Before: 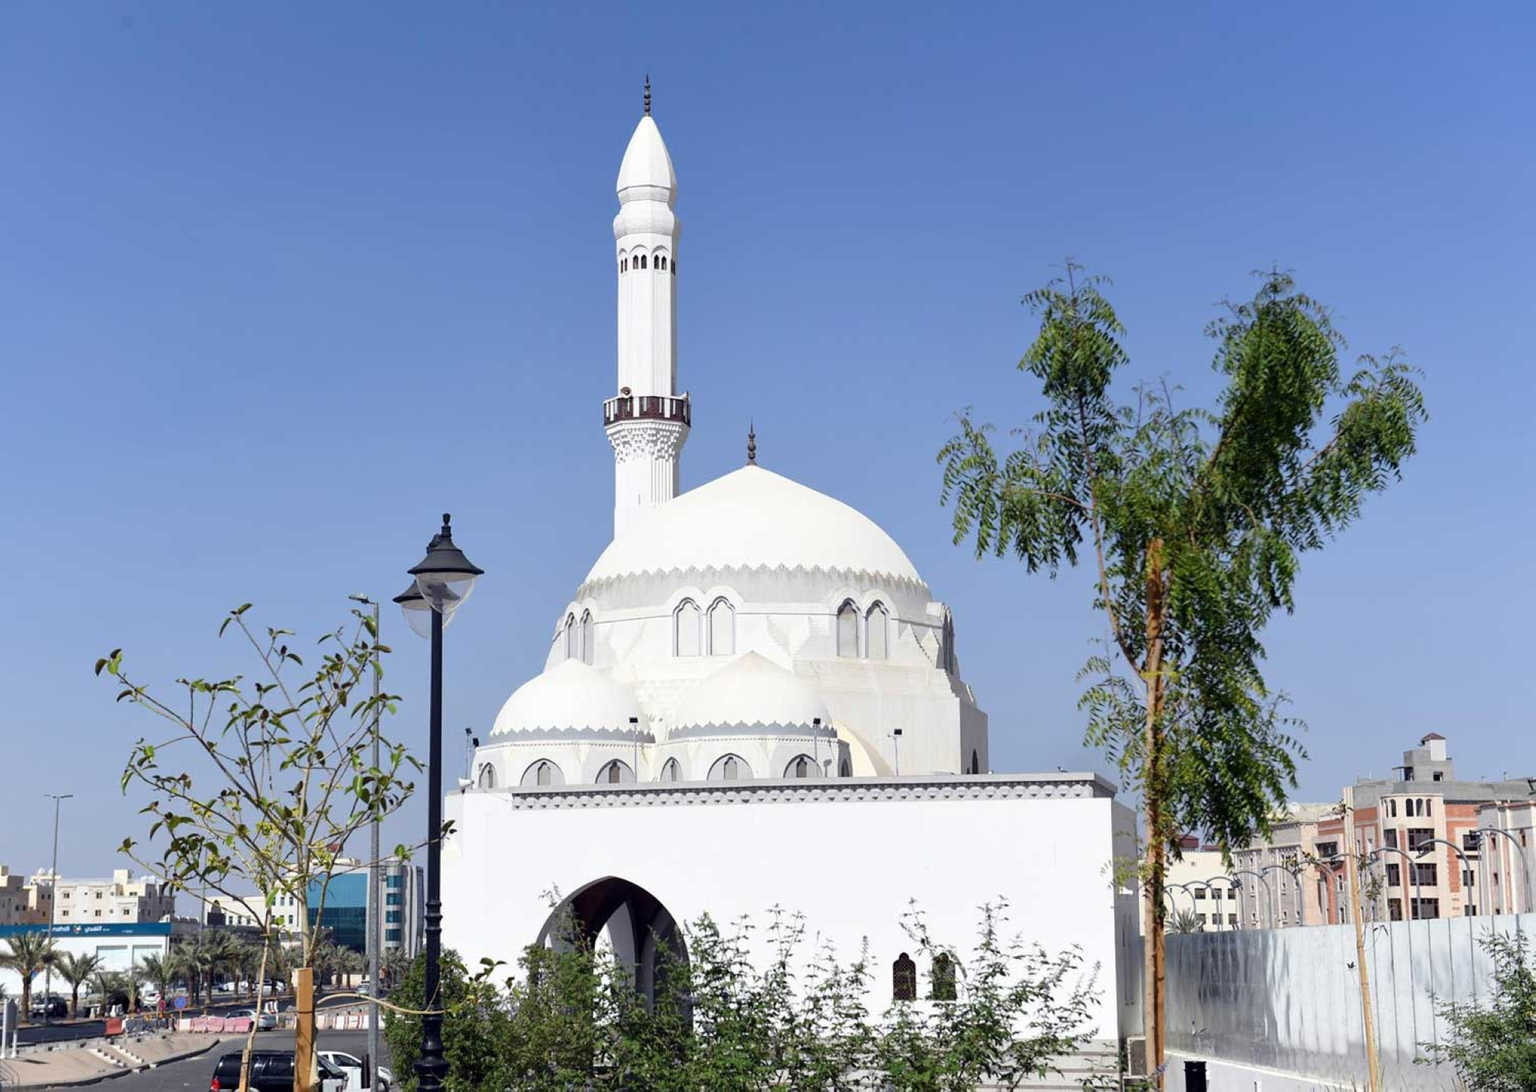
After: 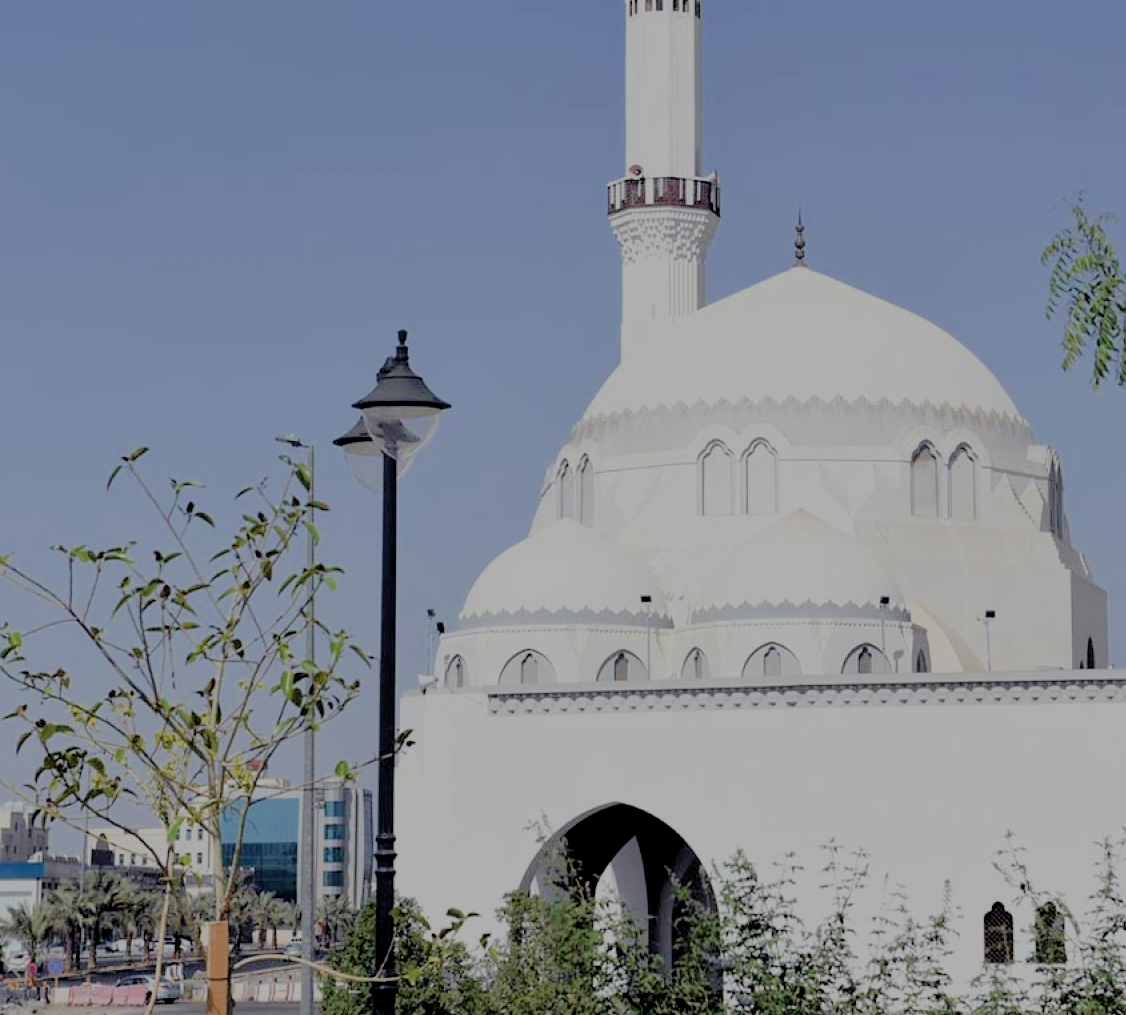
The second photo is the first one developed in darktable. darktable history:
crop: left 8.966%, top 23.852%, right 34.699%, bottom 4.703%
filmic rgb: black relative exposure -4.42 EV, white relative exposure 6.58 EV, hardness 1.85, contrast 0.5
